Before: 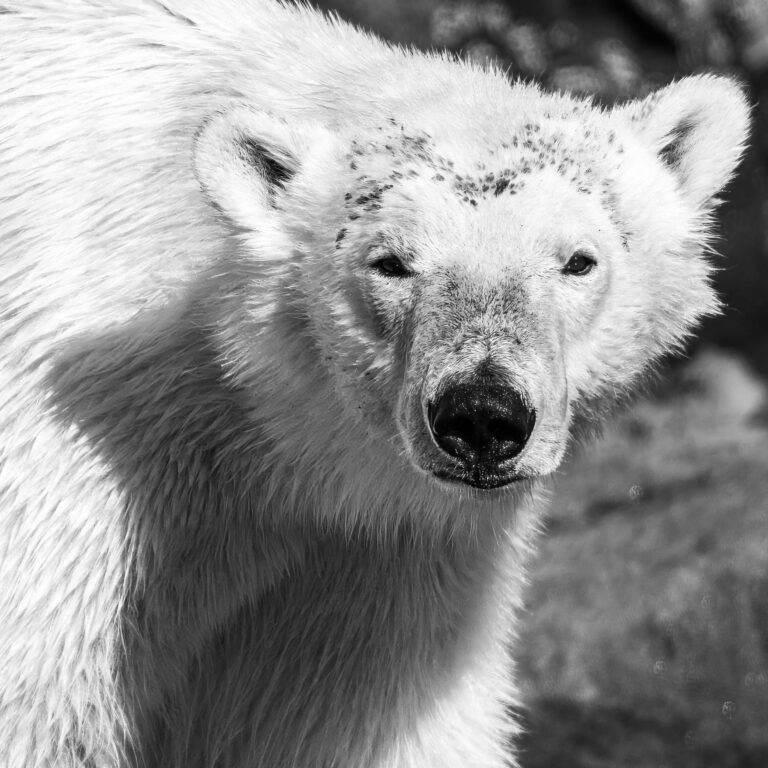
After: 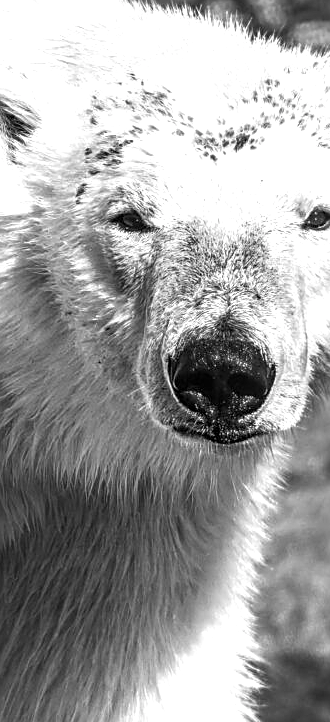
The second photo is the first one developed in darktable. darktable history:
sharpen: on, module defaults
local contrast: on, module defaults
crop: left 33.872%, top 5.936%, right 23.14%
exposure: exposure 0.562 EV, compensate exposure bias true, compensate highlight preservation false
